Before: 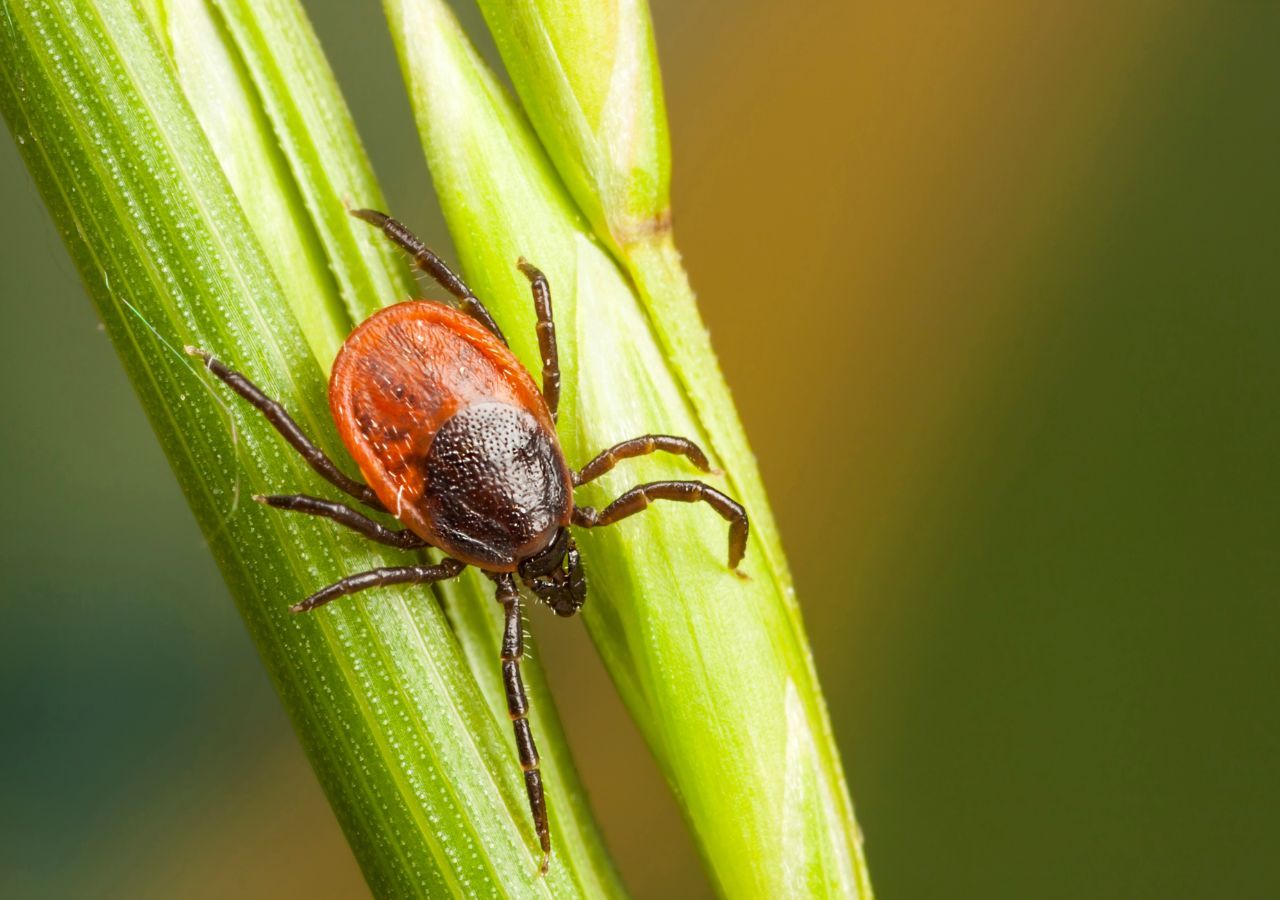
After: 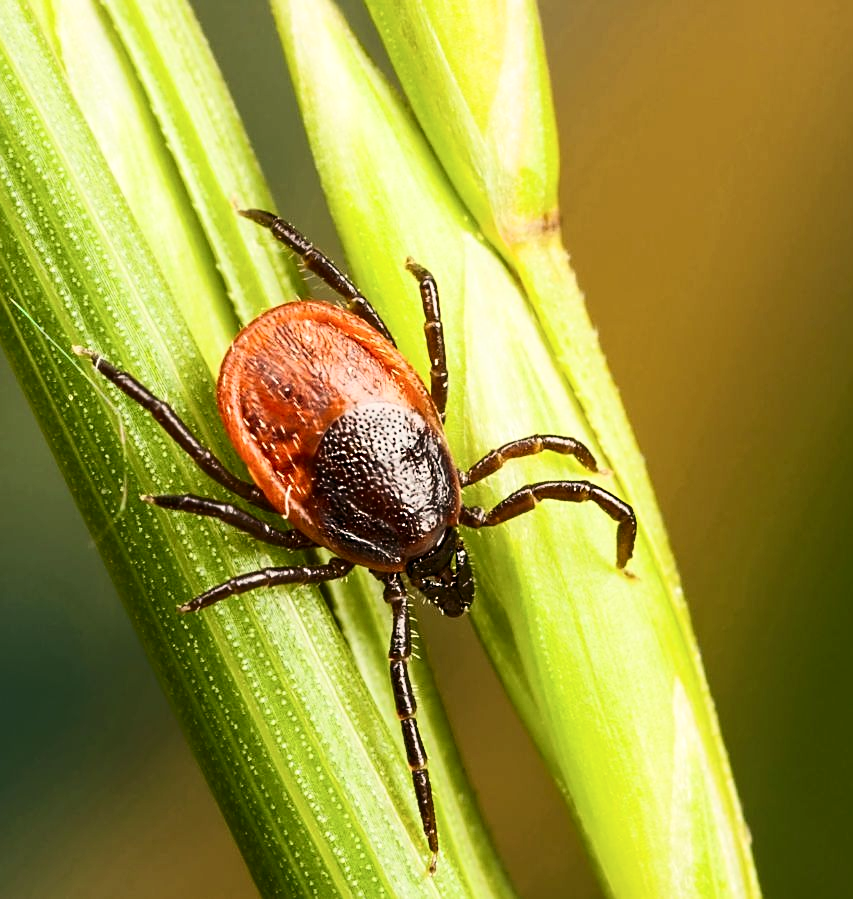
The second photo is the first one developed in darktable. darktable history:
sharpen: on, module defaults
contrast brightness saturation: contrast 0.28
crop and rotate: left 8.786%, right 24.548%
color balance: lift [1, 0.998, 1.001, 1.002], gamma [1, 1.02, 1, 0.98], gain [1, 1.02, 1.003, 0.98]
